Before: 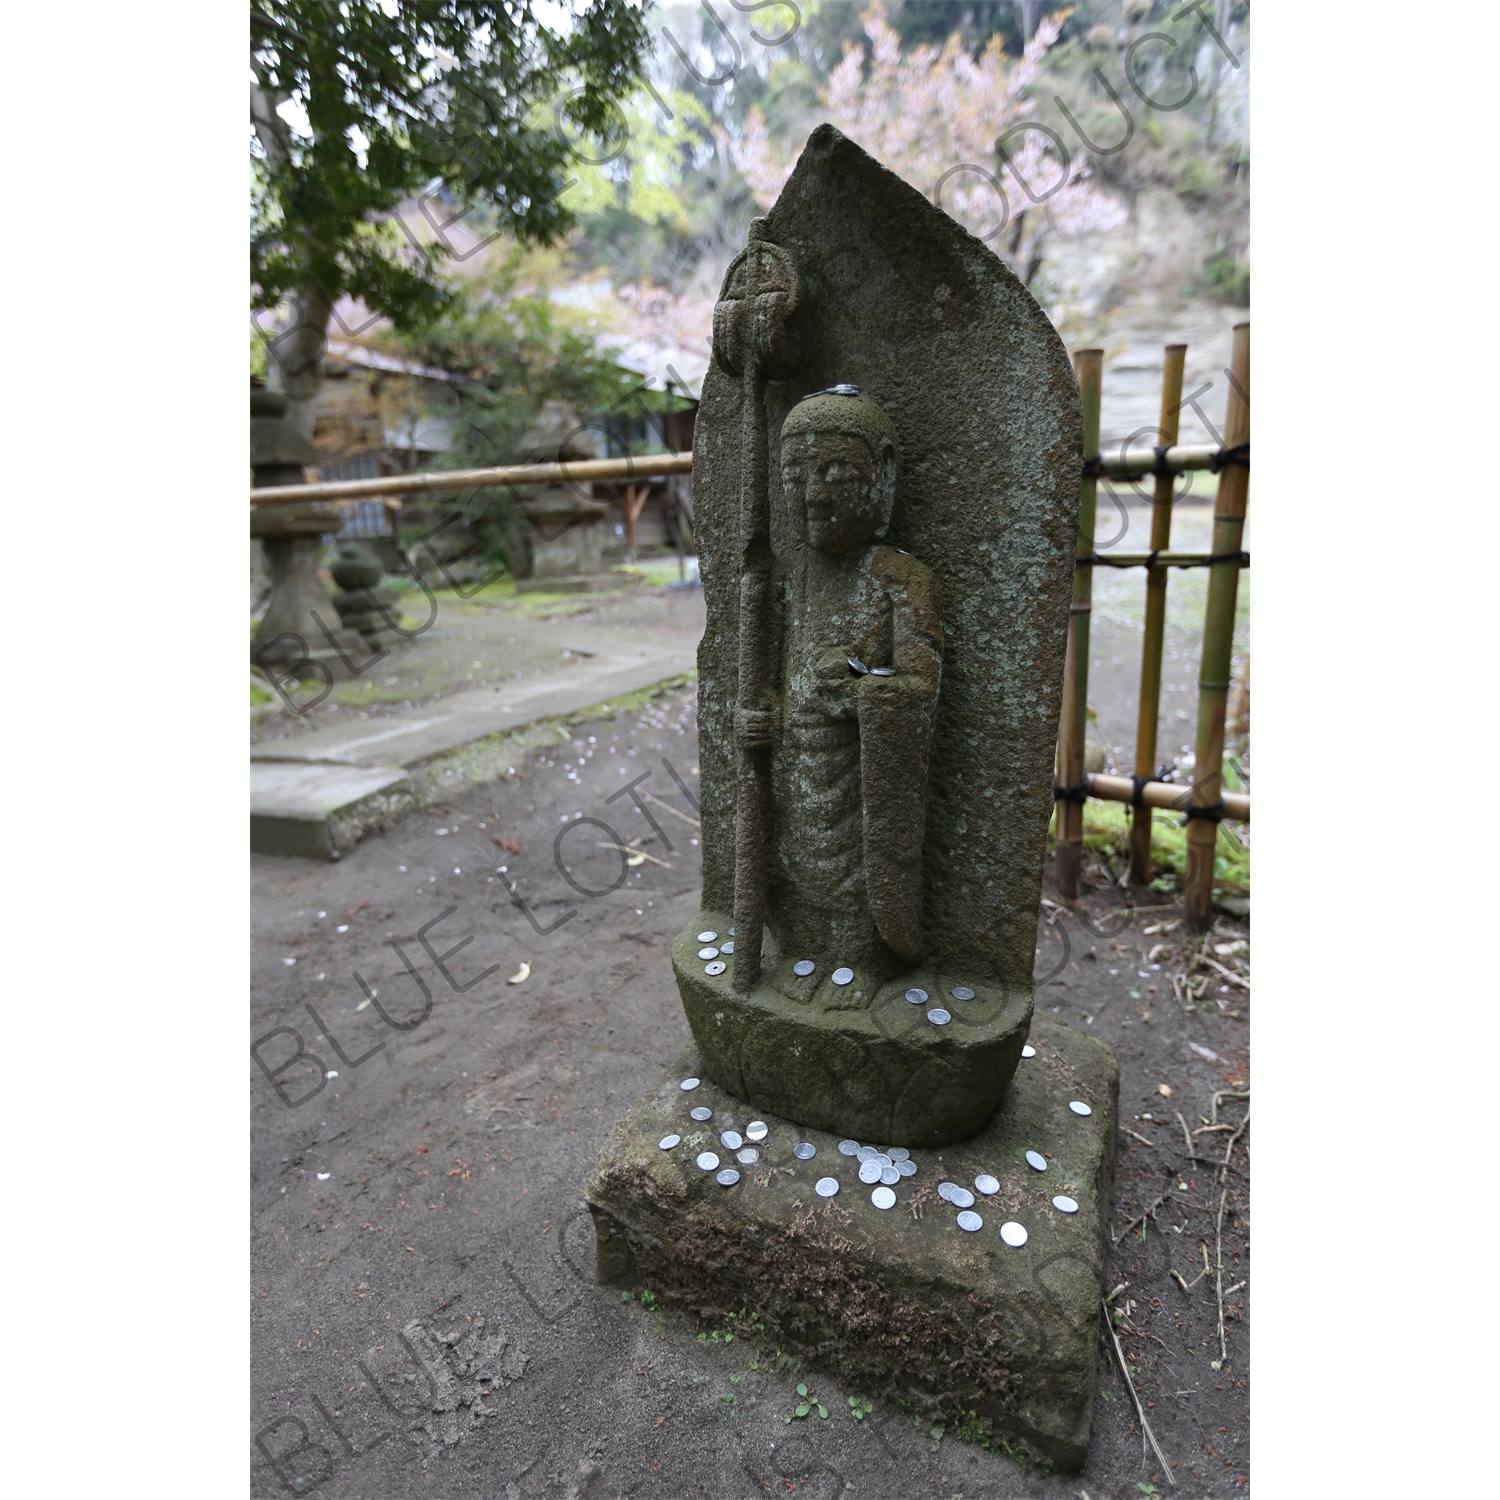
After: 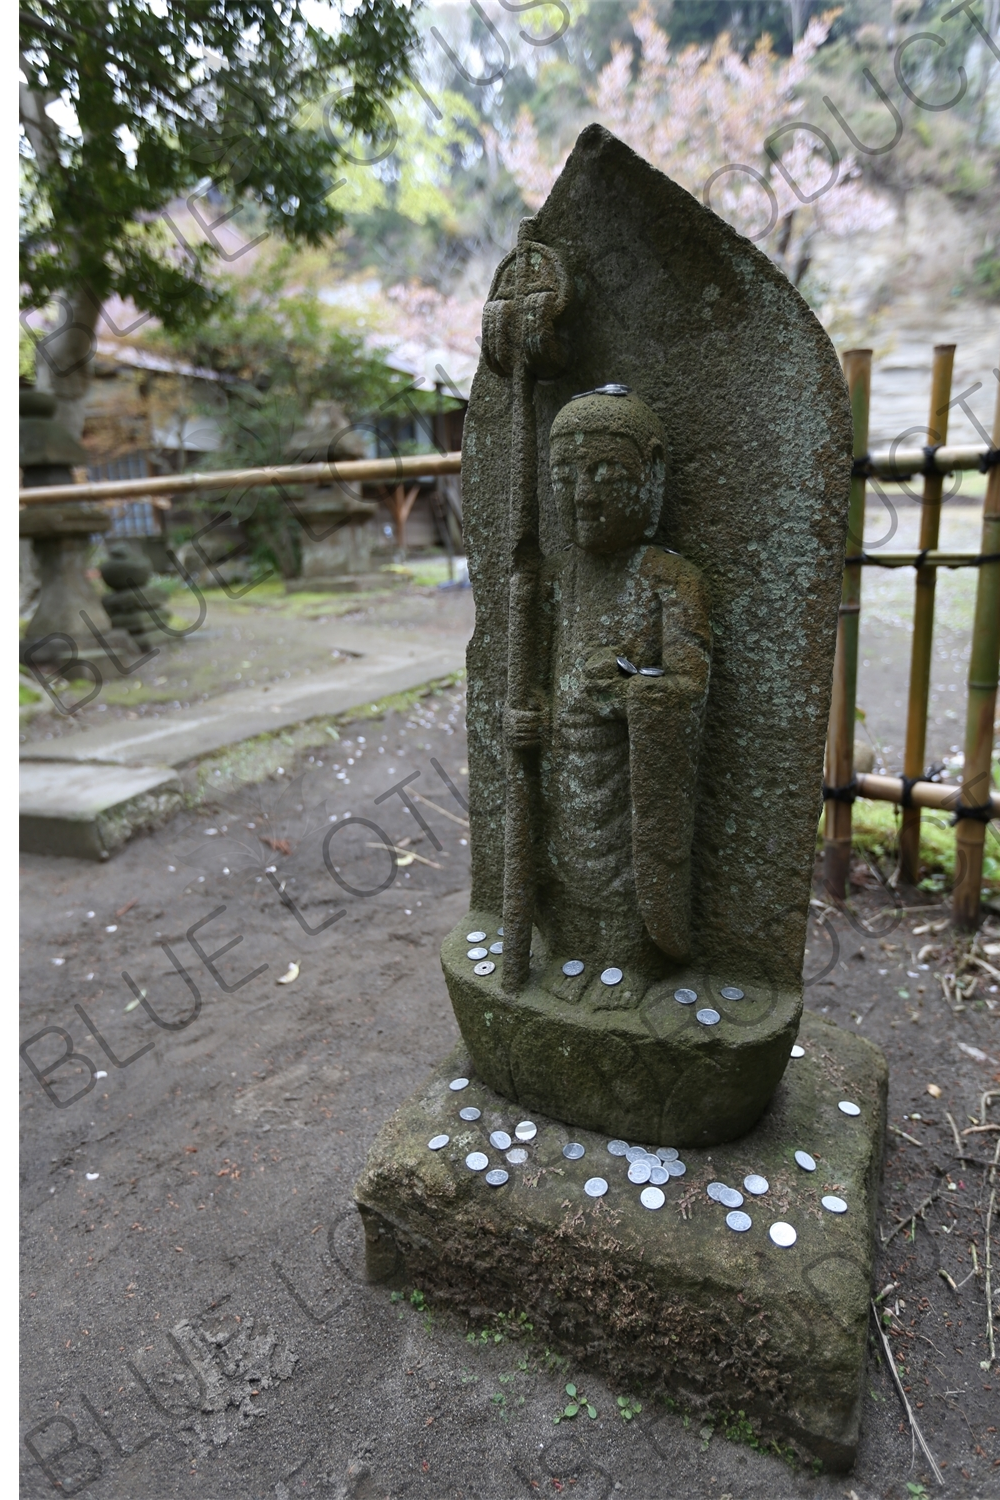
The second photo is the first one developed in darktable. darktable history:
crop: left 15.416%, right 17.887%
